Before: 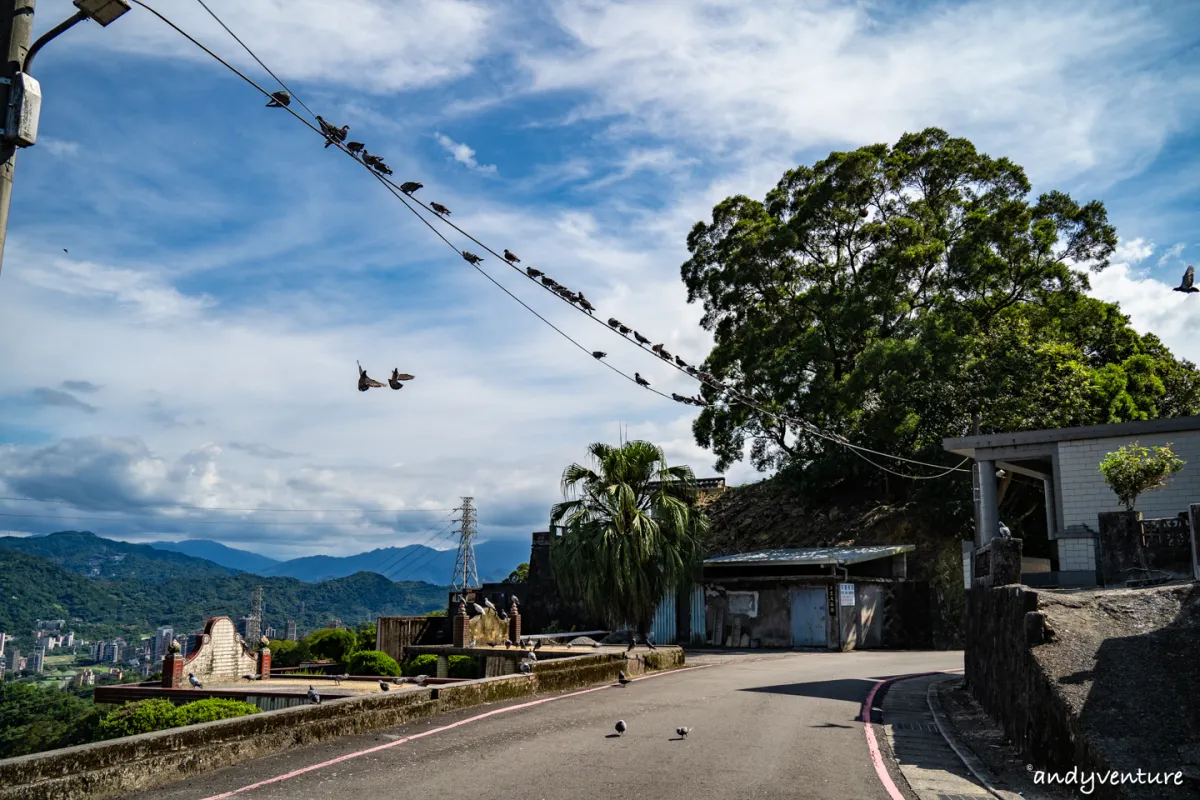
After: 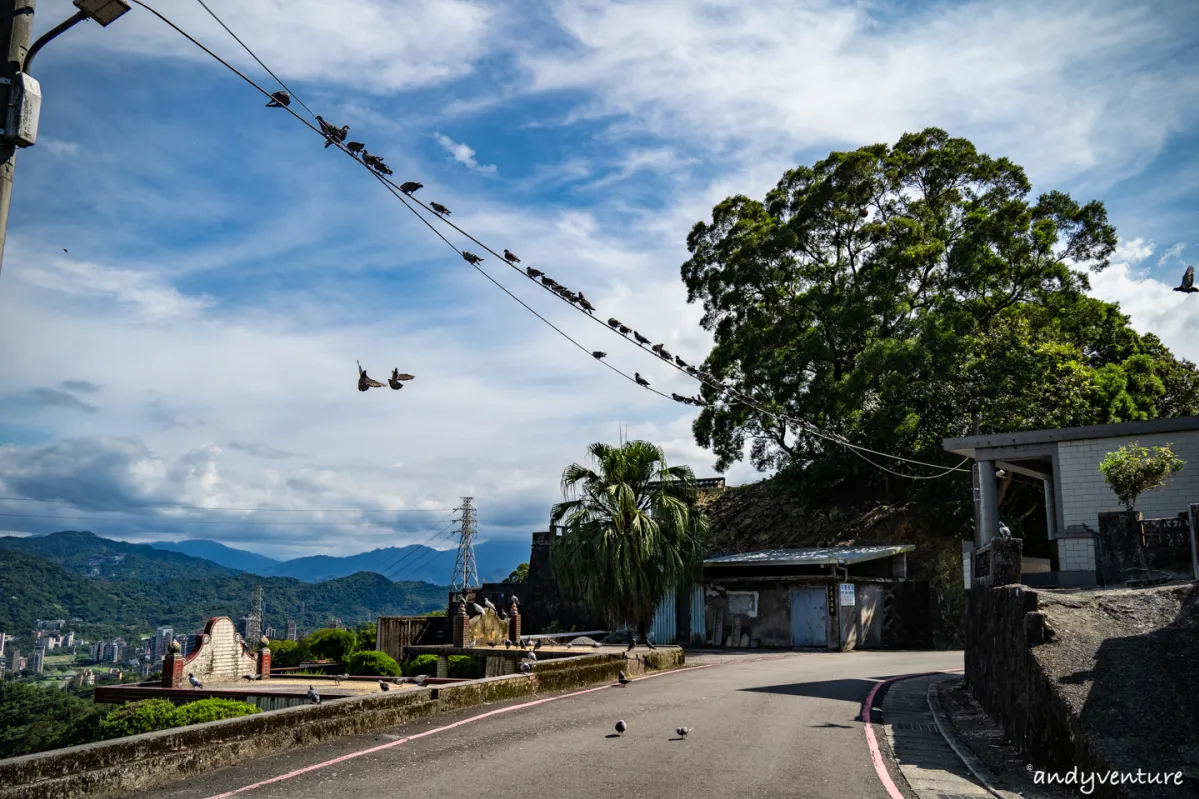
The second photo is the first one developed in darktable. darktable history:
vignetting: fall-off radius 93.87%
